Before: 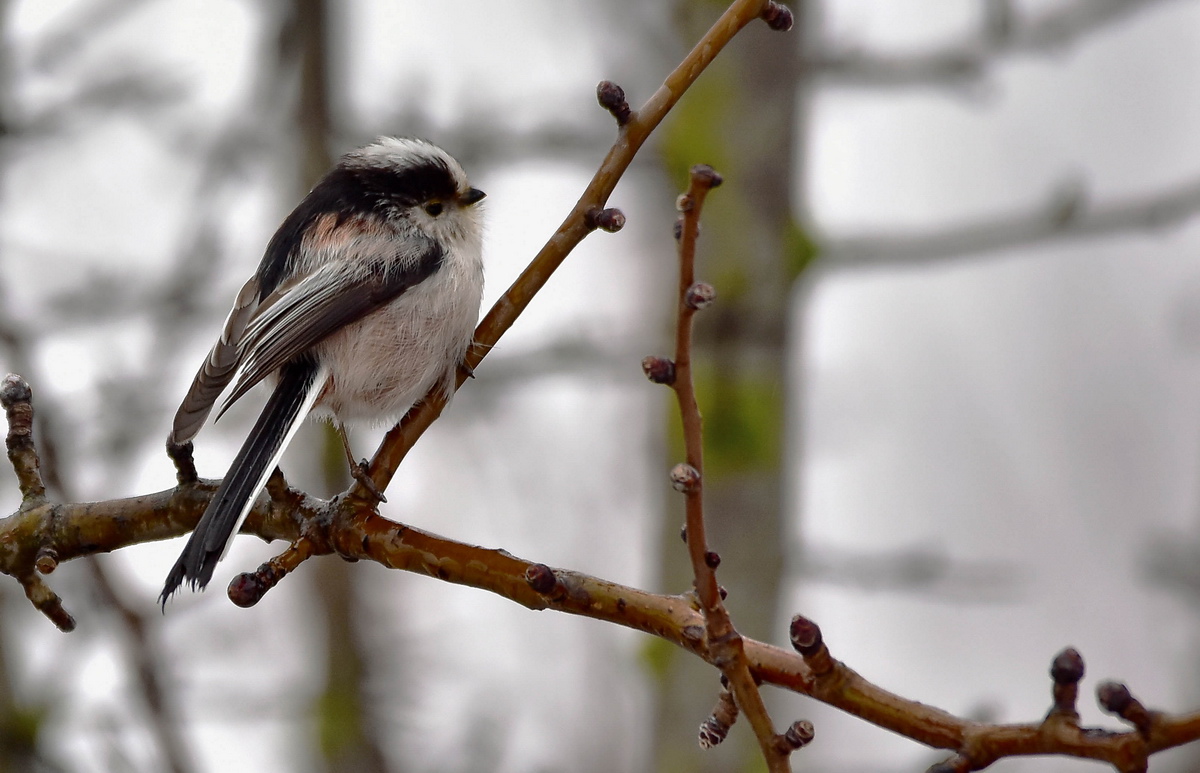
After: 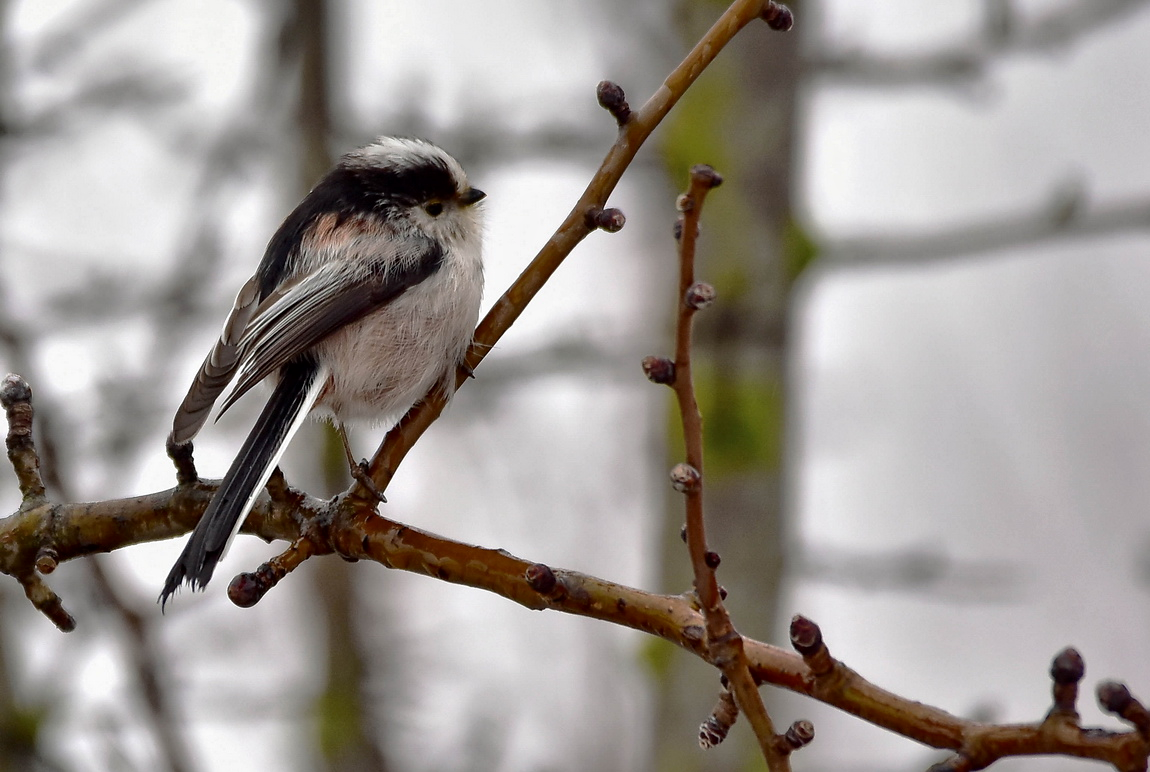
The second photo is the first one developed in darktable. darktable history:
crop: right 4.126%, bottom 0.031%
tone equalizer: on, module defaults
local contrast: mode bilateral grid, contrast 28, coarseness 16, detail 115%, midtone range 0.2
